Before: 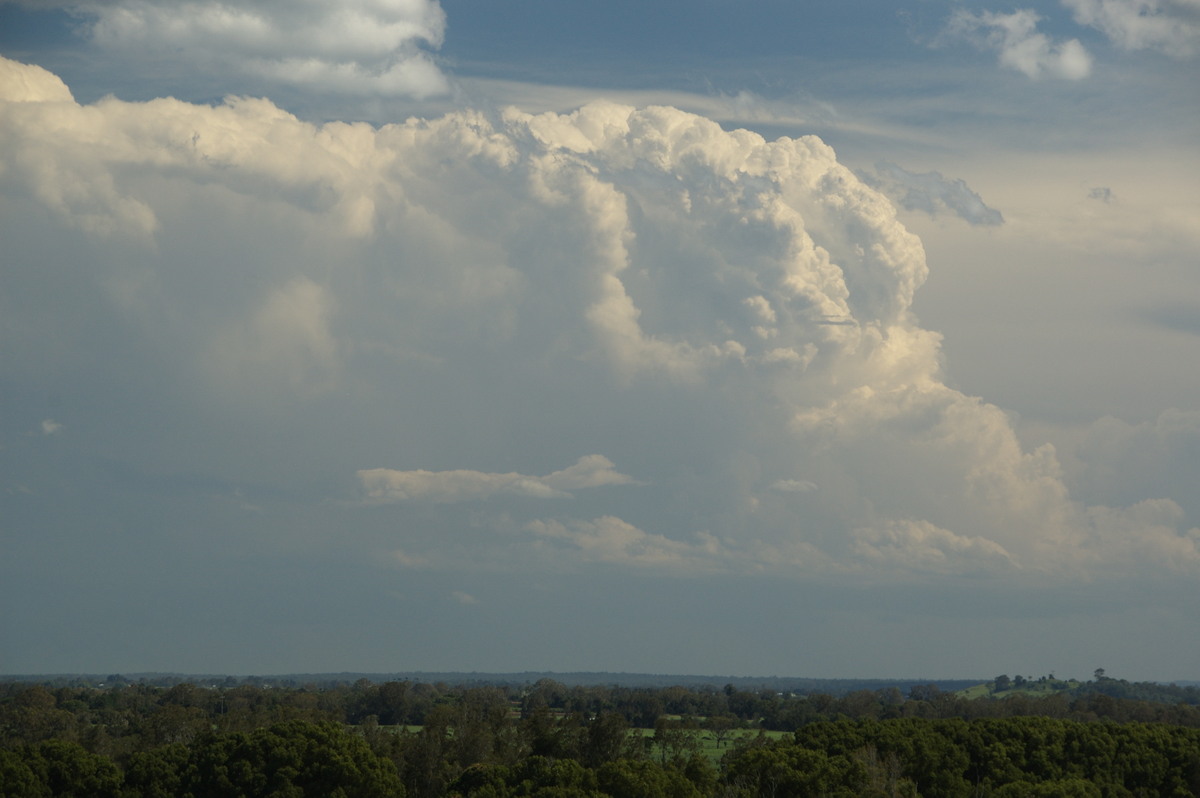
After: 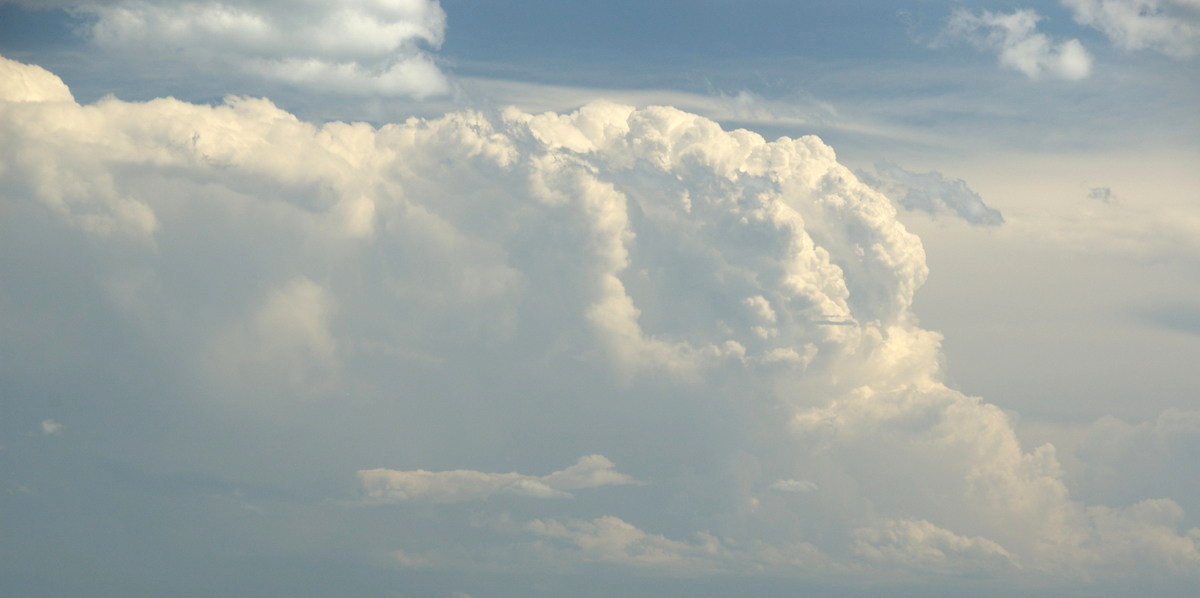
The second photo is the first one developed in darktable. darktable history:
crop: bottom 24.988%
tone equalizer: on, module defaults
exposure: black level correction 0.001, exposure 0.5 EV, compensate exposure bias true, compensate highlight preservation false
contrast brightness saturation: saturation -0.04
